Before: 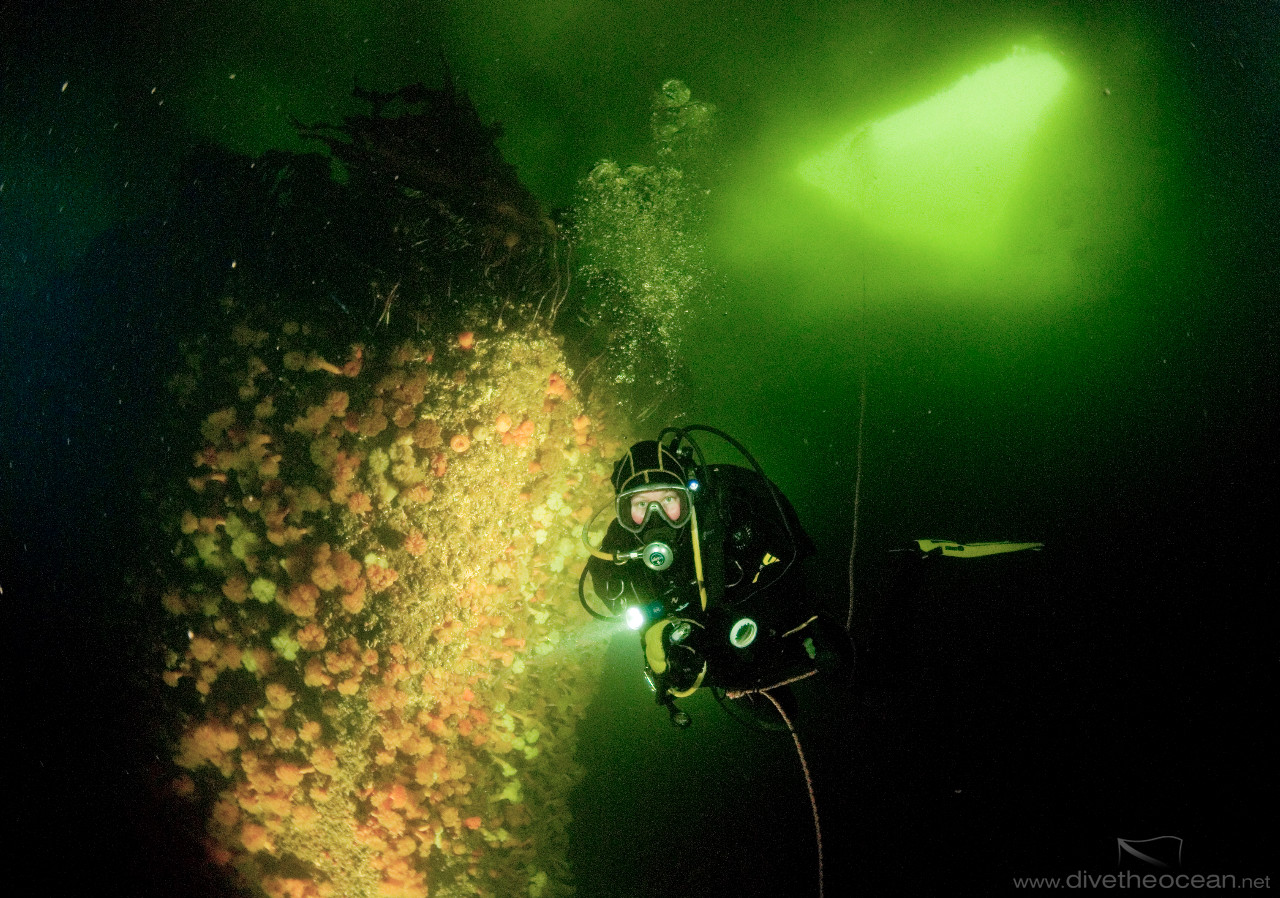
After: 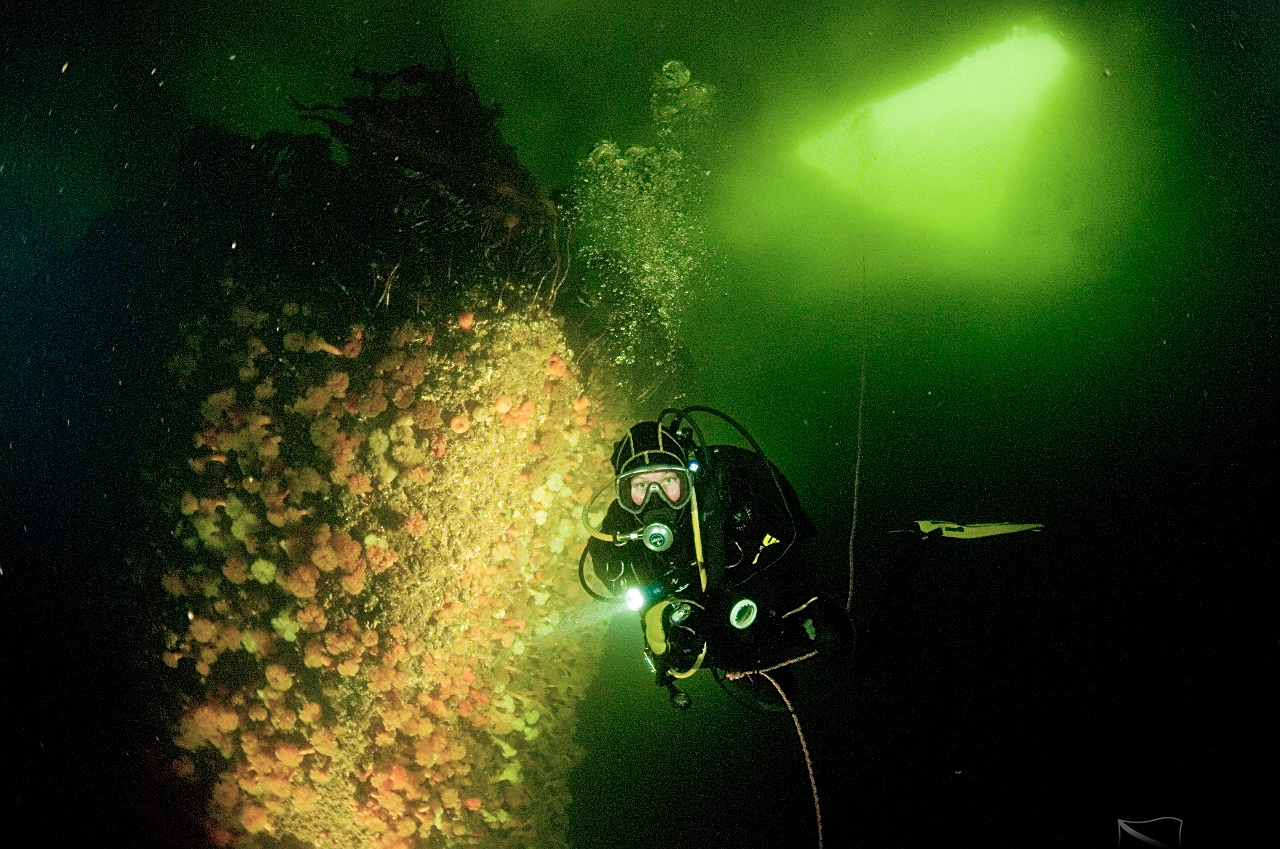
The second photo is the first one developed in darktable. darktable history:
sharpen: amount 0.489
crop and rotate: top 2.181%, bottom 3.221%
